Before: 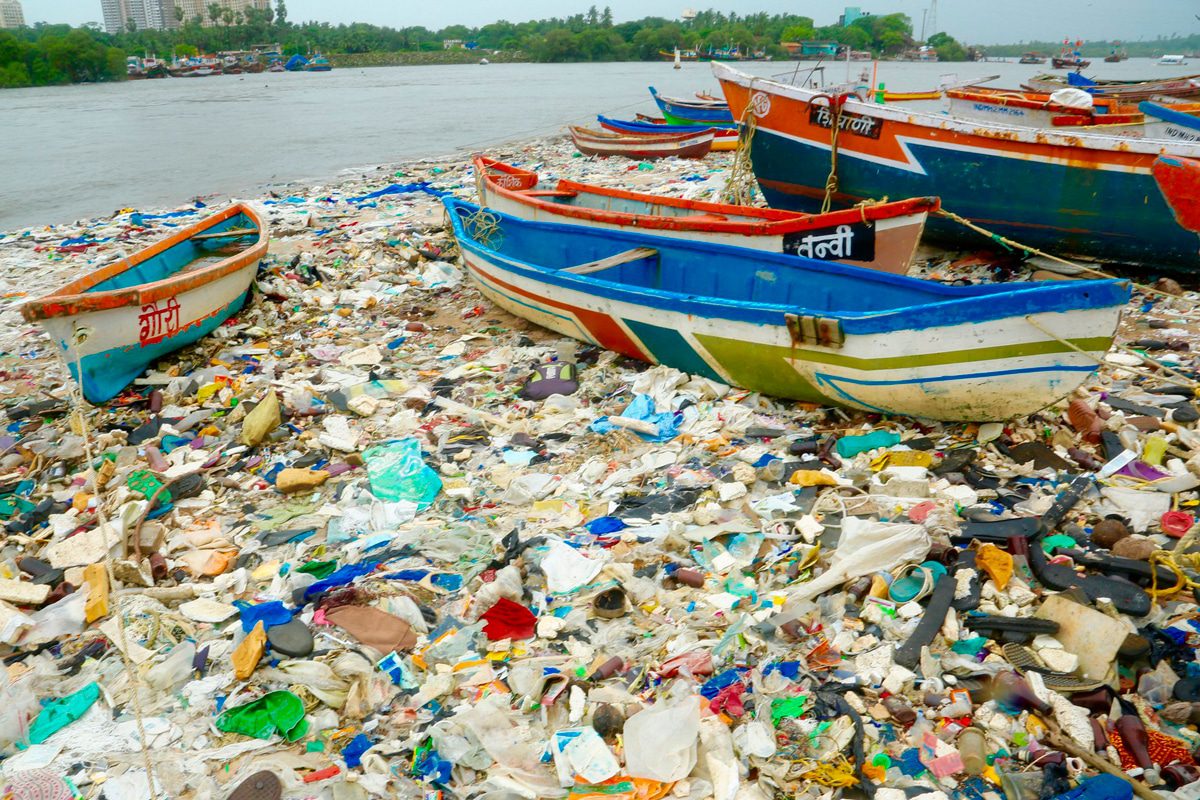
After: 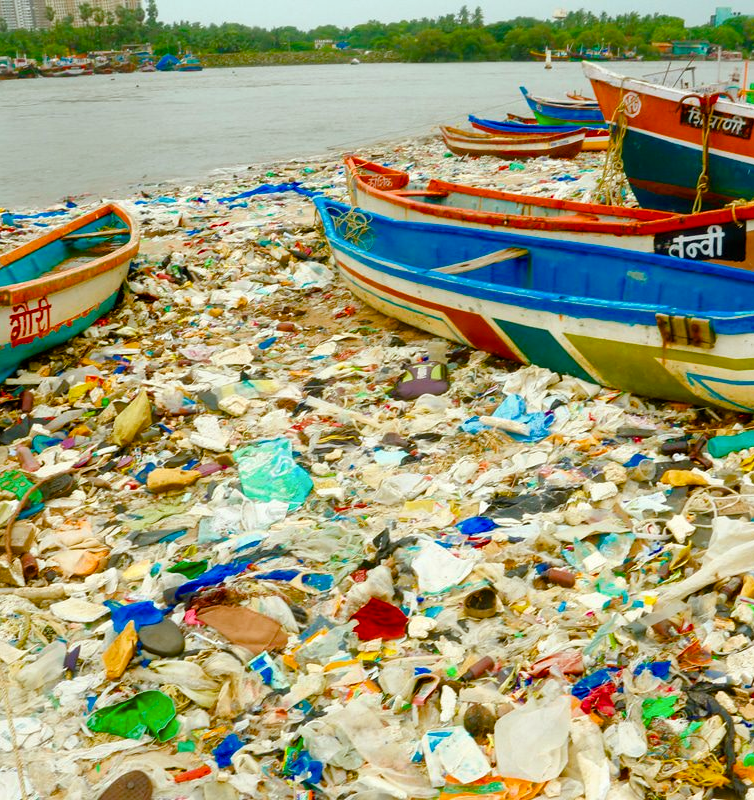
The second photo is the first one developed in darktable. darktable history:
crop: left 10.77%, right 26.328%
color balance rgb: power › chroma 2.49%, power › hue 70.01°, perceptual saturation grading › global saturation 45.837%, perceptual saturation grading › highlights -50.421%, perceptual saturation grading › shadows 30.073%
